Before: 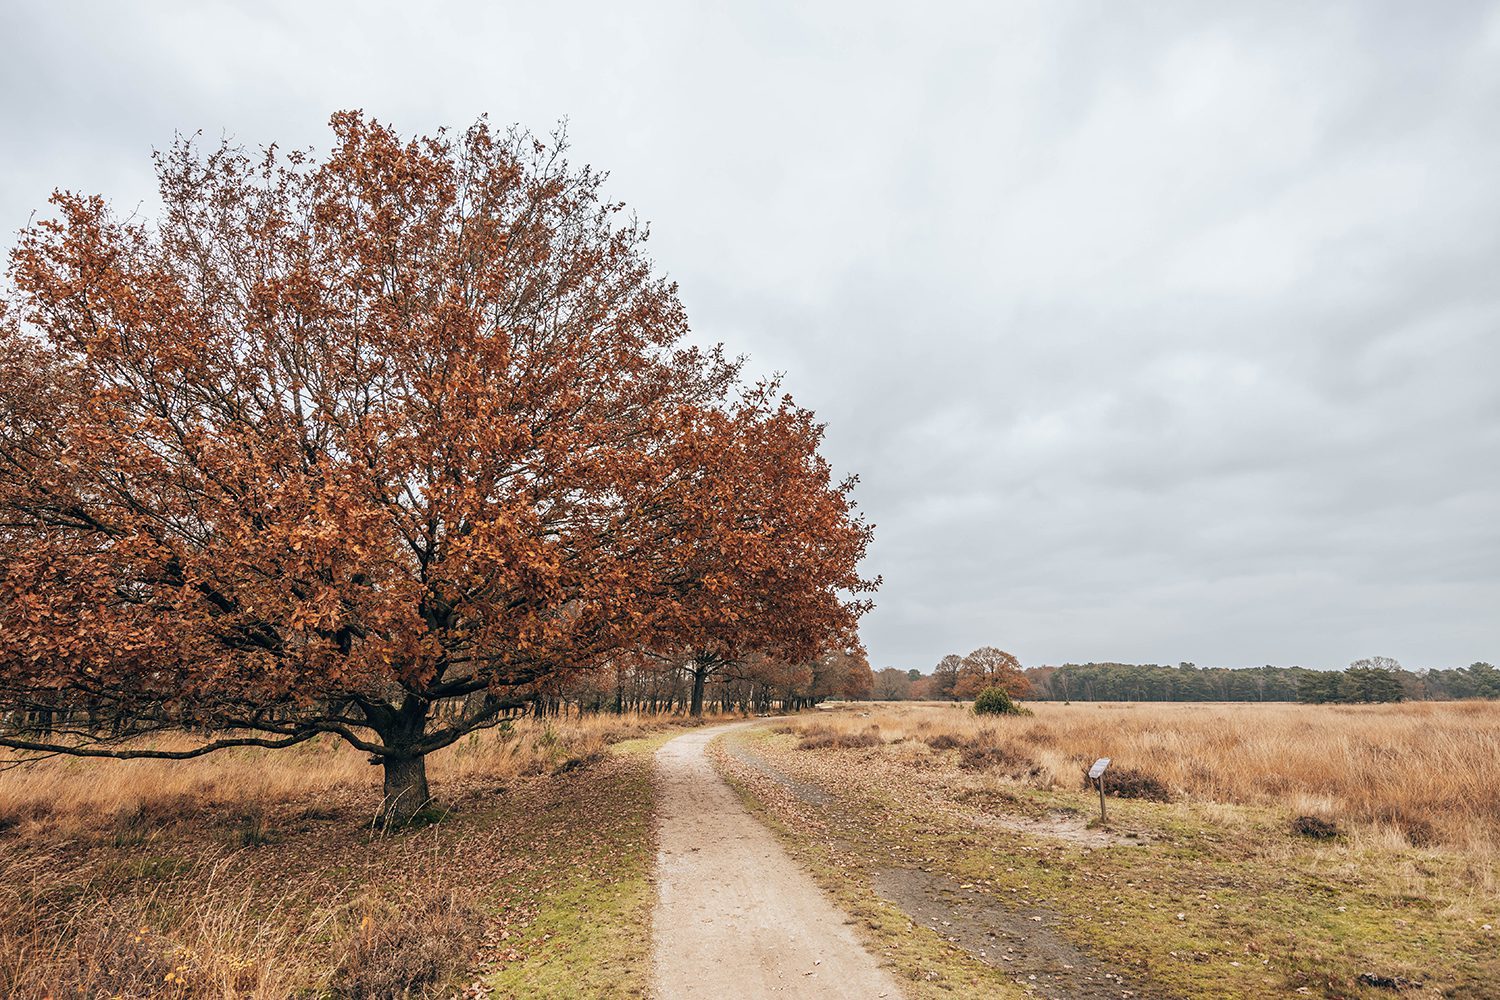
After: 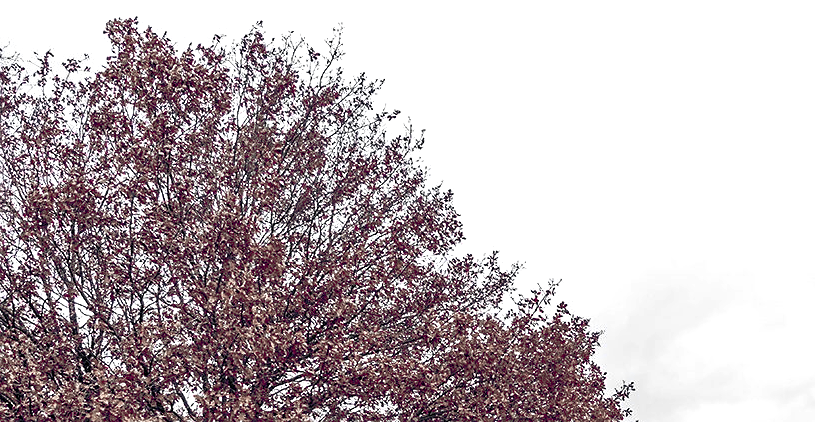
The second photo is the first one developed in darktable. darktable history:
crop: left 15.033%, top 9.233%, right 30.625%, bottom 48.504%
sharpen: radius 1.447, amount 0.398, threshold 1.596
color balance rgb: global offset › luminance -0.291%, global offset › chroma 0.308%, global offset › hue 260.75°, linear chroma grading › shadows -1.935%, linear chroma grading › highlights -14.343%, linear chroma grading › global chroma -9.726%, linear chroma grading › mid-tones -10.401%, perceptual saturation grading › global saturation 29.415%, perceptual brilliance grading › global brilliance 14.367%, perceptual brilliance grading › shadows -35.642%
color zones: curves: ch0 [(0, 0.278) (0.143, 0.5) (0.286, 0.5) (0.429, 0.5) (0.571, 0.5) (0.714, 0.5) (0.857, 0.5) (1, 0.5)]; ch1 [(0, 1) (0.143, 0.165) (0.286, 0) (0.429, 0) (0.571, 0) (0.714, 0) (0.857, 0.5) (1, 0.5)]; ch2 [(0, 0.508) (0.143, 0.5) (0.286, 0.5) (0.429, 0.5) (0.571, 0.5) (0.714, 0.5) (0.857, 0.5) (1, 0.5)]
